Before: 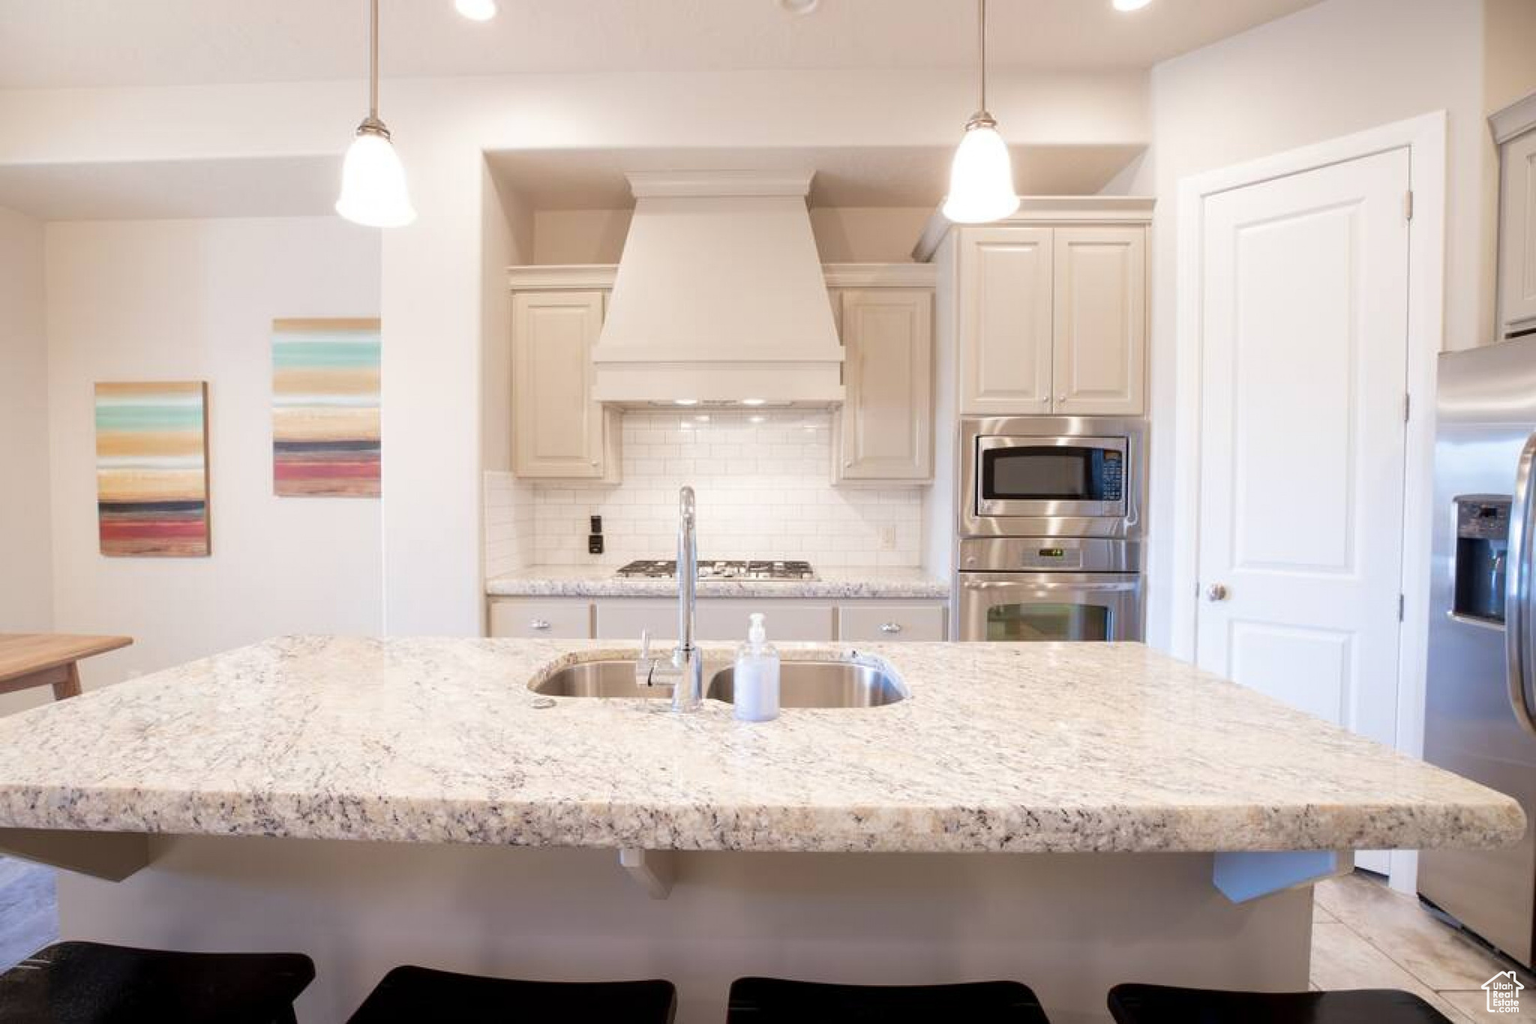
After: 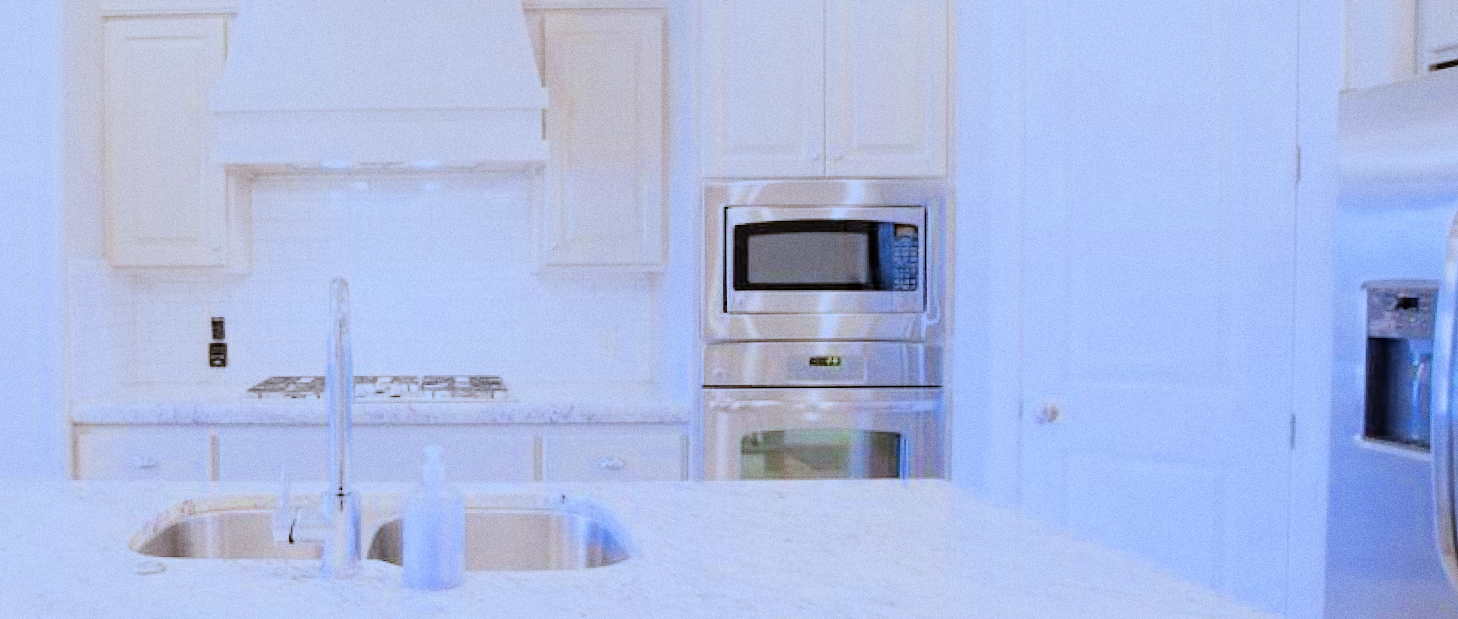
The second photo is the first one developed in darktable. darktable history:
exposure: black level correction 0, exposure 1 EV, compensate exposure bias true, compensate highlight preservation false
crop and rotate: left 27.938%, top 27.046%, bottom 27.046%
grain: coarseness 0.09 ISO
white balance: red 0.871, blue 1.249
color zones: curves: ch0 [(0, 0.5) (0.143, 0.52) (0.286, 0.5) (0.429, 0.5) (0.571, 0.5) (0.714, 0.5) (0.857, 0.5) (1, 0.5)]; ch1 [(0, 0.489) (0.155, 0.45) (0.286, 0.466) (0.429, 0.5) (0.571, 0.5) (0.714, 0.5) (0.857, 0.5) (1, 0.489)]
rotate and perspective: rotation -0.45°, automatic cropping original format, crop left 0.008, crop right 0.992, crop top 0.012, crop bottom 0.988
filmic rgb: black relative exposure -6.15 EV, white relative exposure 6.96 EV, hardness 2.23, color science v6 (2022)
